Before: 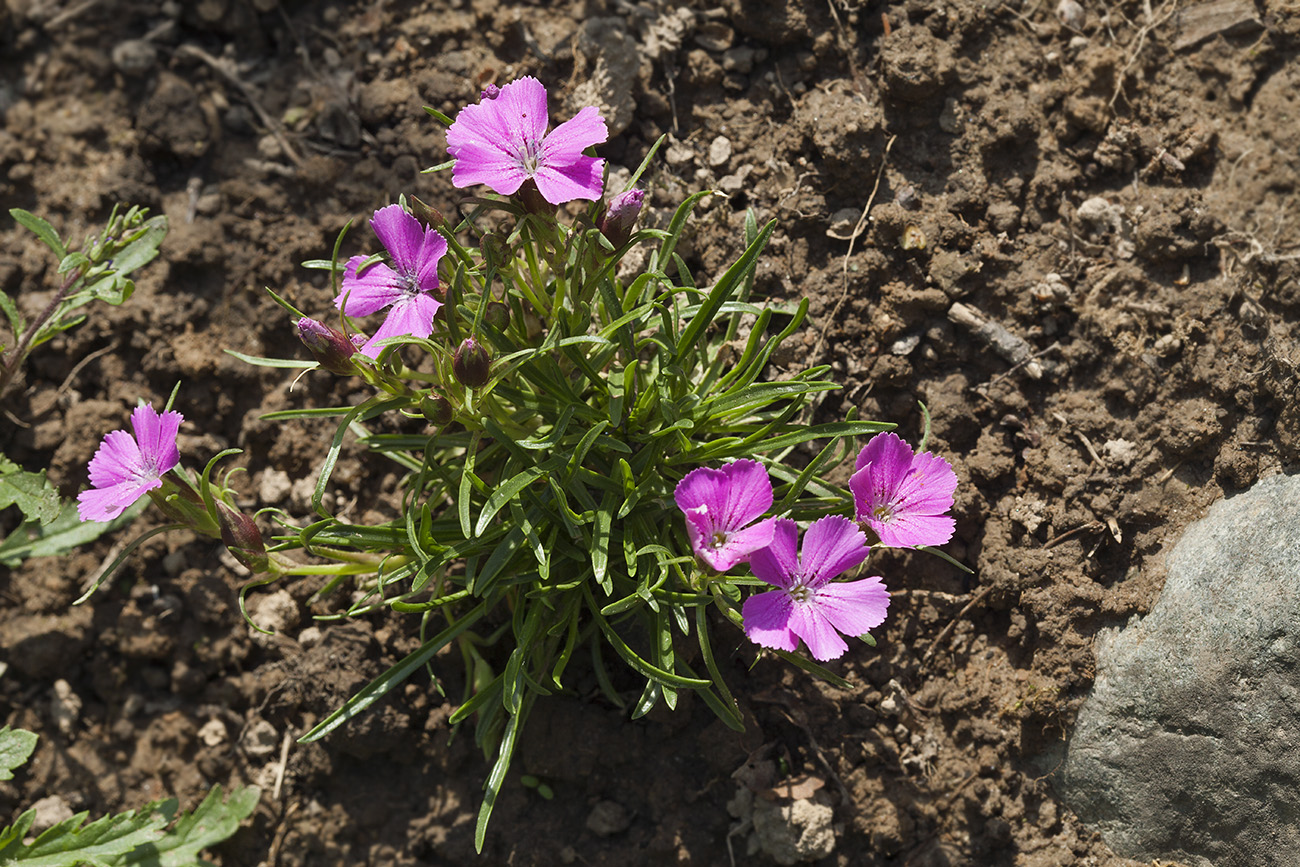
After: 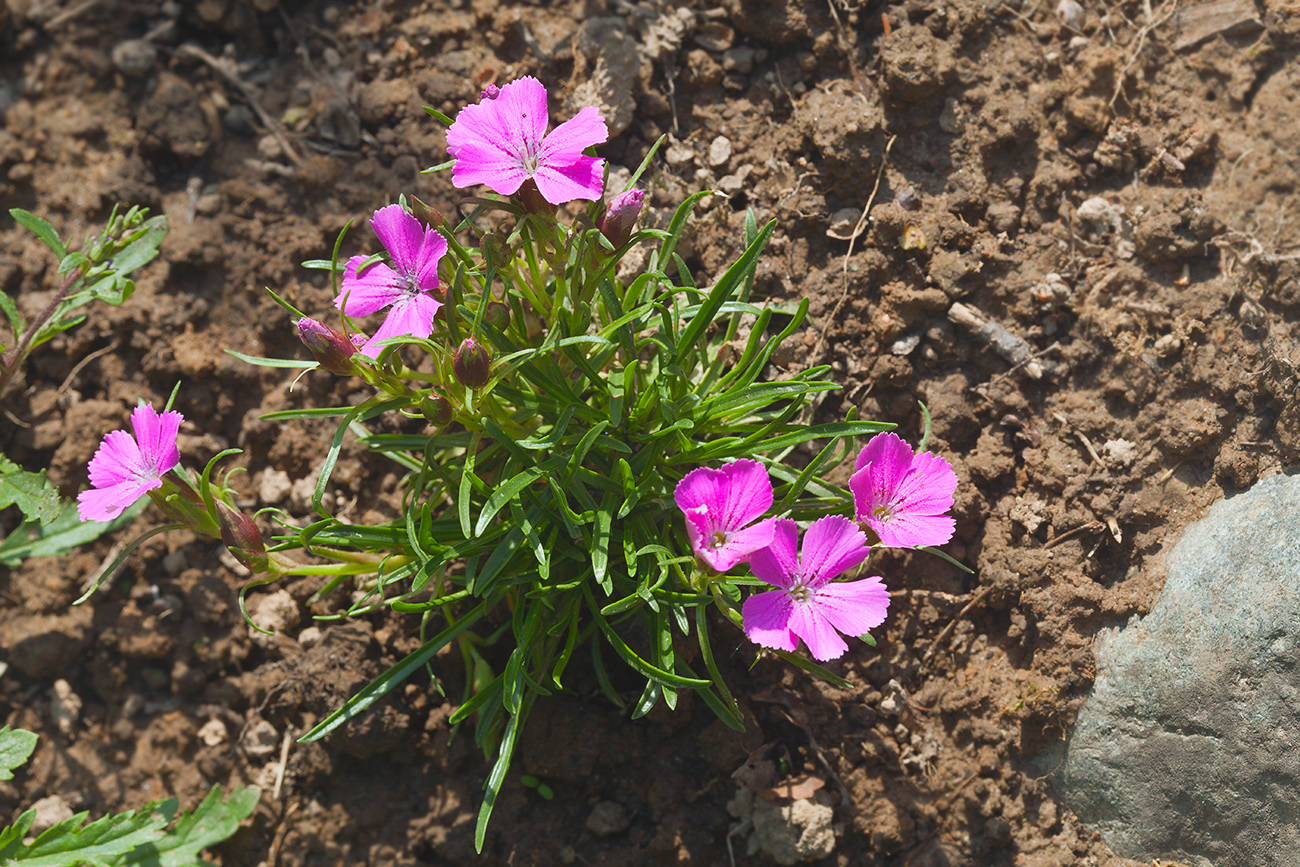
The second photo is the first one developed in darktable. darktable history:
exposure: exposure 0.566 EV, compensate highlight preservation false
local contrast: detail 69%
white balance: red 0.98, blue 1.034
